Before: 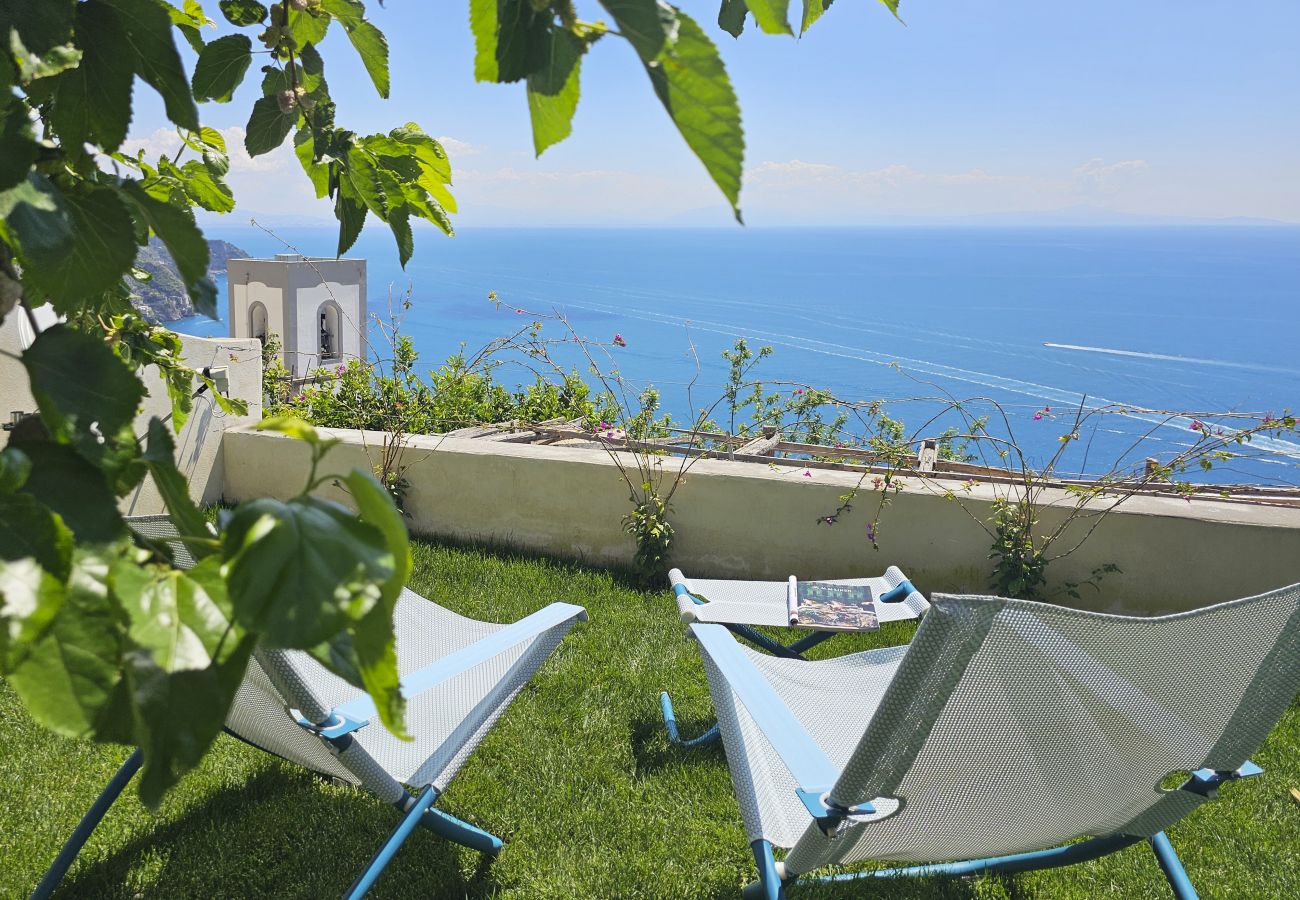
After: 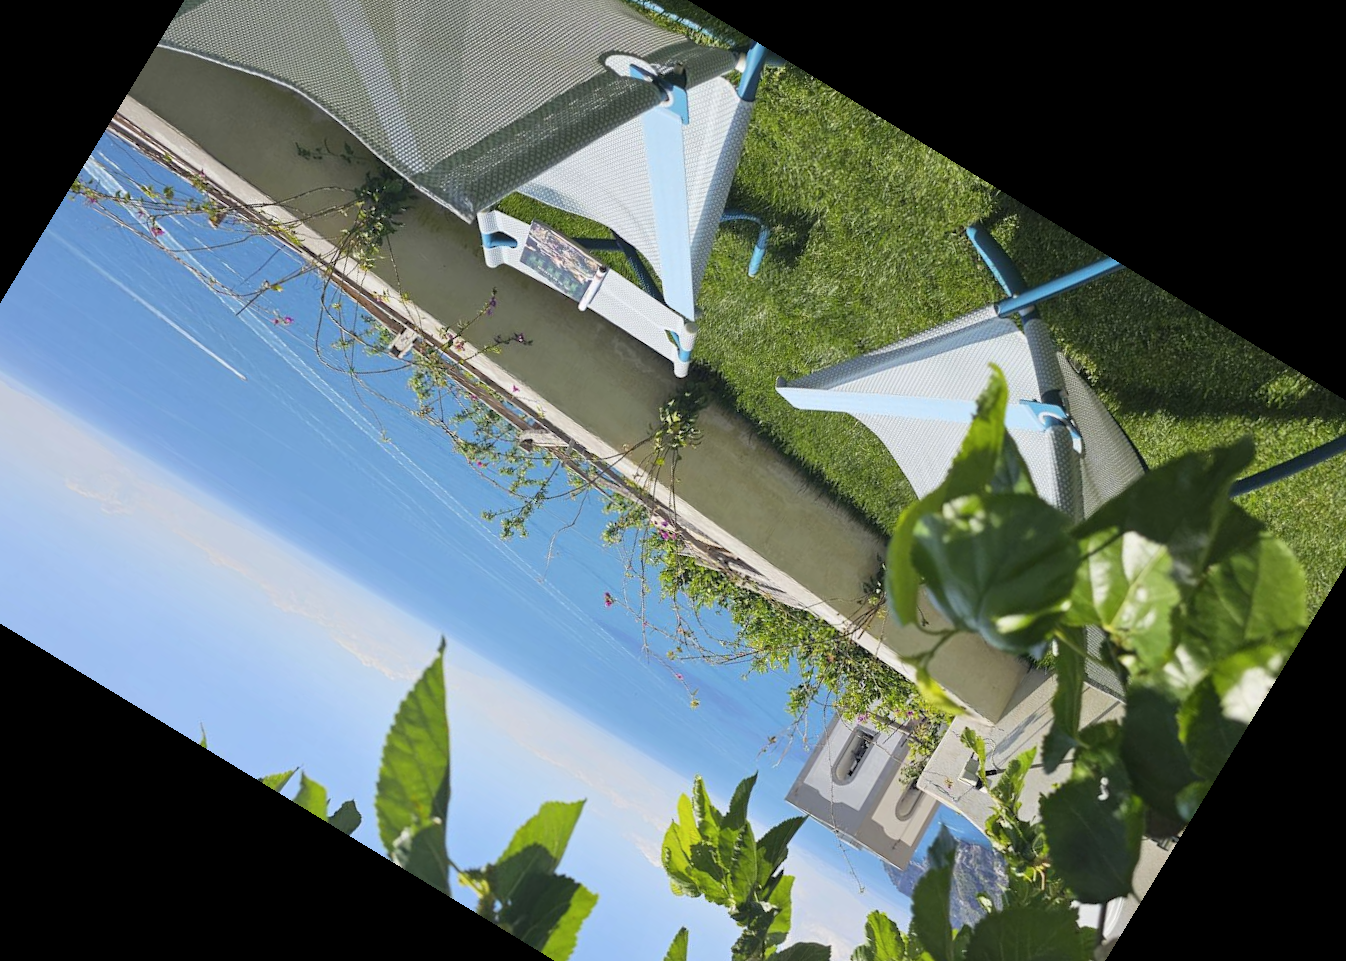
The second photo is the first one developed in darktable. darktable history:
rotate and perspective: rotation -0.45°, automatic cropping original format, crop left 0.008, crop right 0.992, crop top 0.012, crop bottom 0.988
crop and rotate: angle 148.68°, left 9.111%, top 15.603%, right 4.588%, bottom 17.041%
contrast brightness saturation: contrast 0.01, saturation -0.05
